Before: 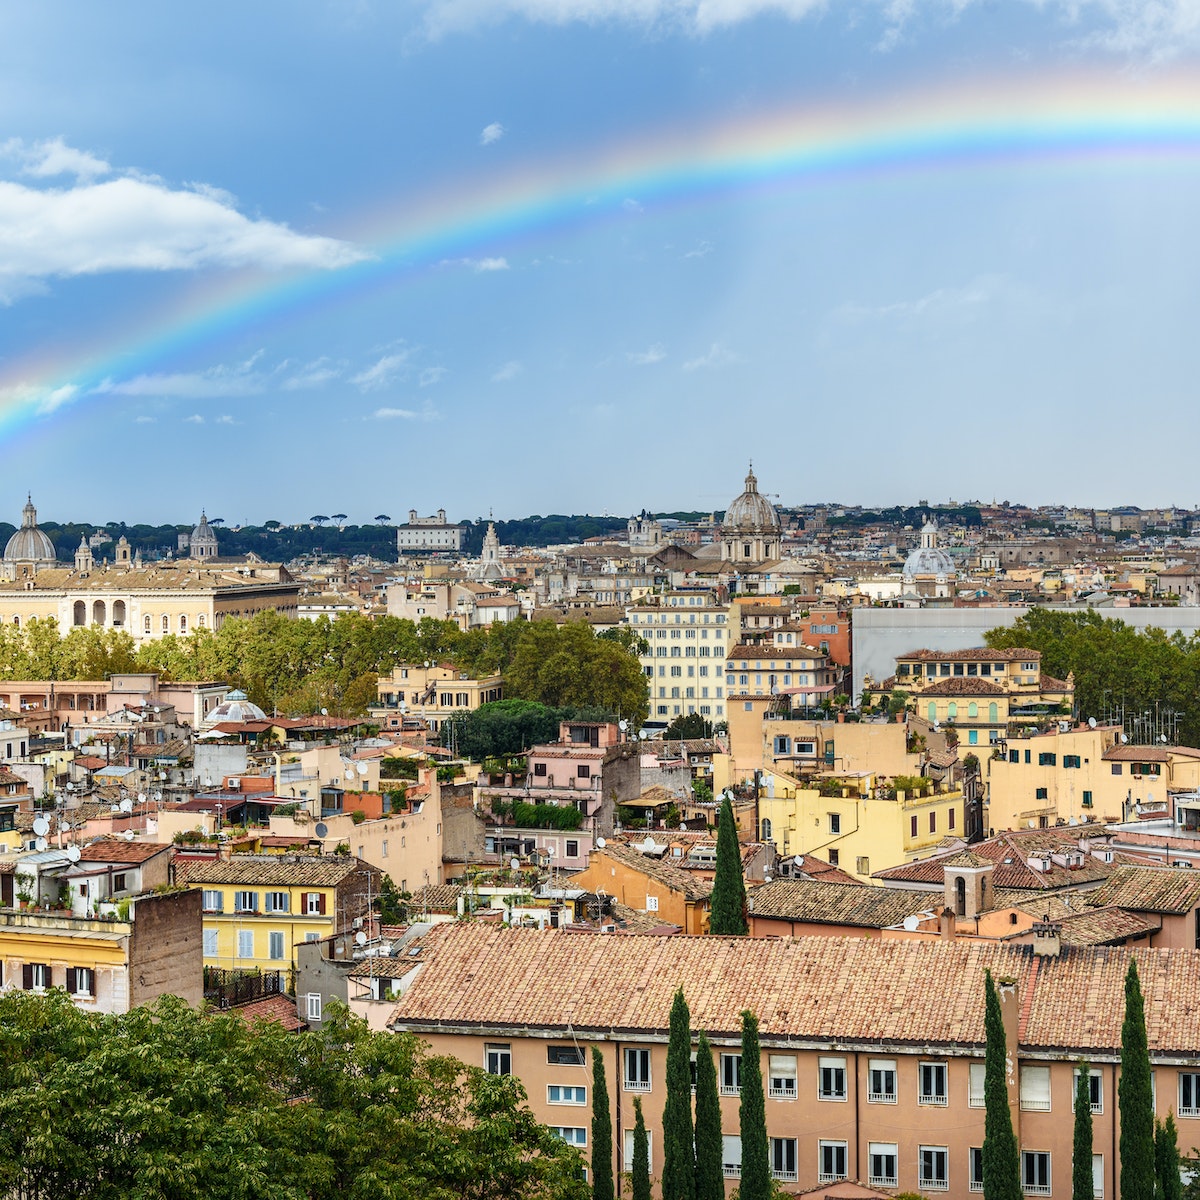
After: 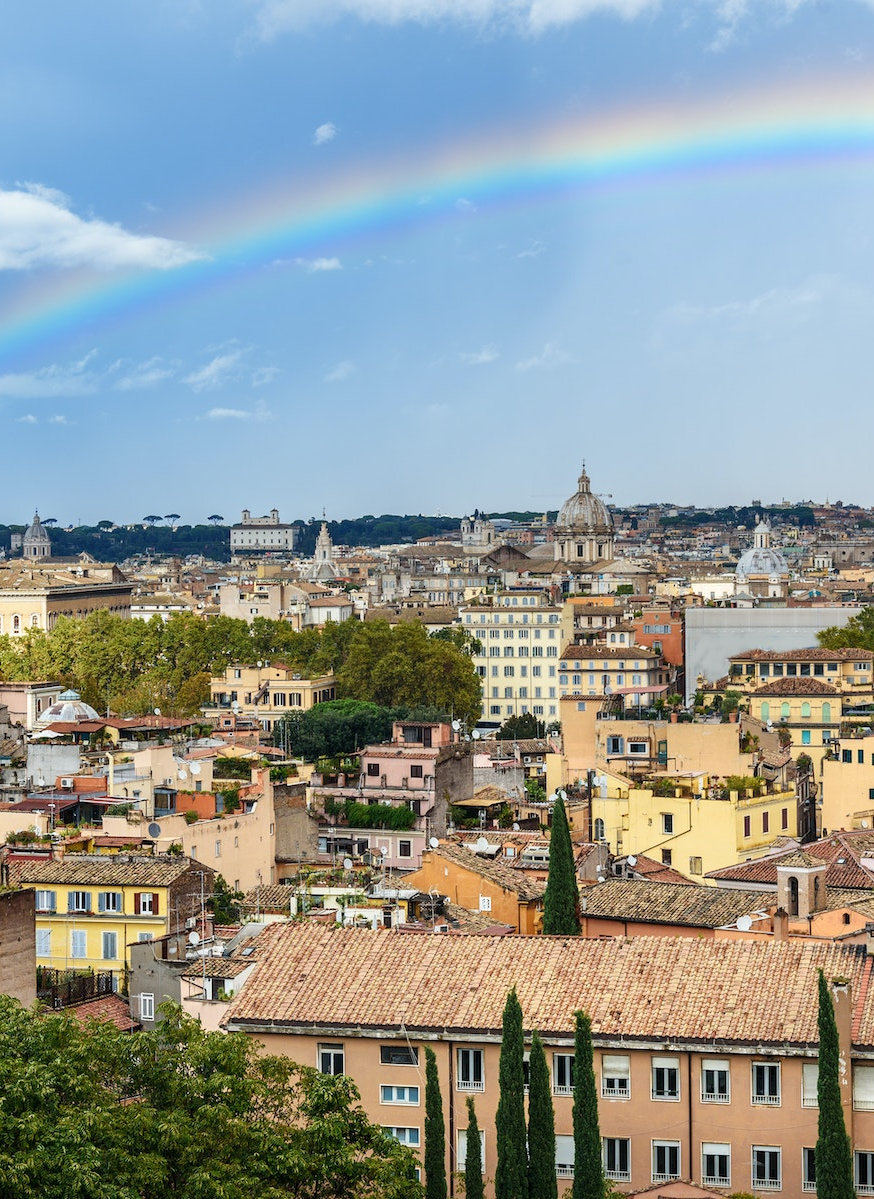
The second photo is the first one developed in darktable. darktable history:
crop: left 13.918%, top 0%, right 13.231%
exposure: compensate highlight preservation false
